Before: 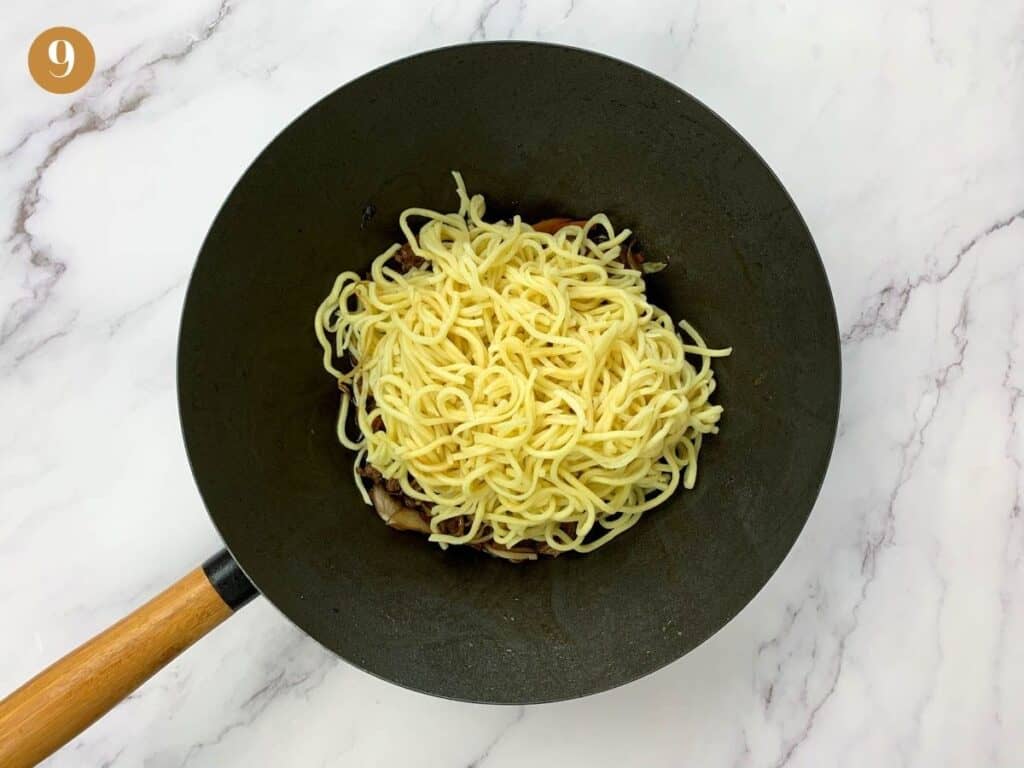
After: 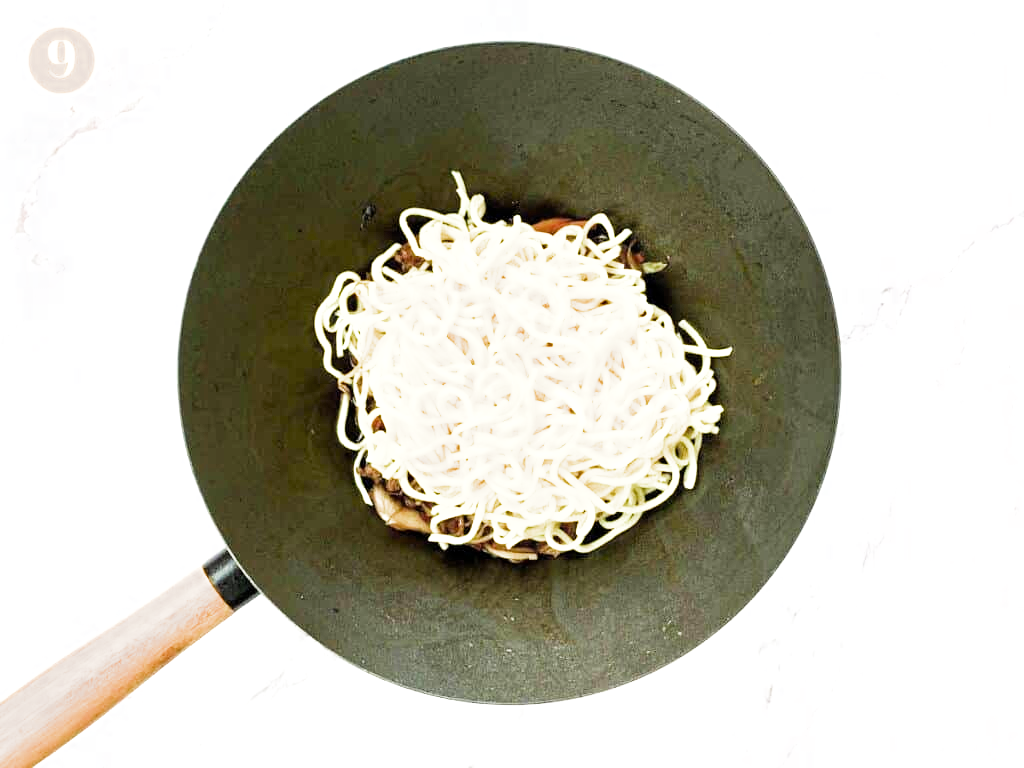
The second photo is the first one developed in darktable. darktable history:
exposure: black level correction 0, exposure 1.2 EV, compensate exposure bias true, compensate highlight preservation false
filmic rgb: middle gray luminance 9.23%, black relative exposure -10.55 EV, white relative exposure 3.45 EV, threshold 6 EV, target black luminance 0%, hardness 5.98, latitude 59.69%, contrast 1.087, highlights saturation mix 5%, shadows ↔ highlights balance 29.23%, add noise in highlights 0, color science v3 (2019), use custom middle-gray values true, iterations of high-quality reconstruction 0, contrast in highlights soft, enable highlight reconstruction true
